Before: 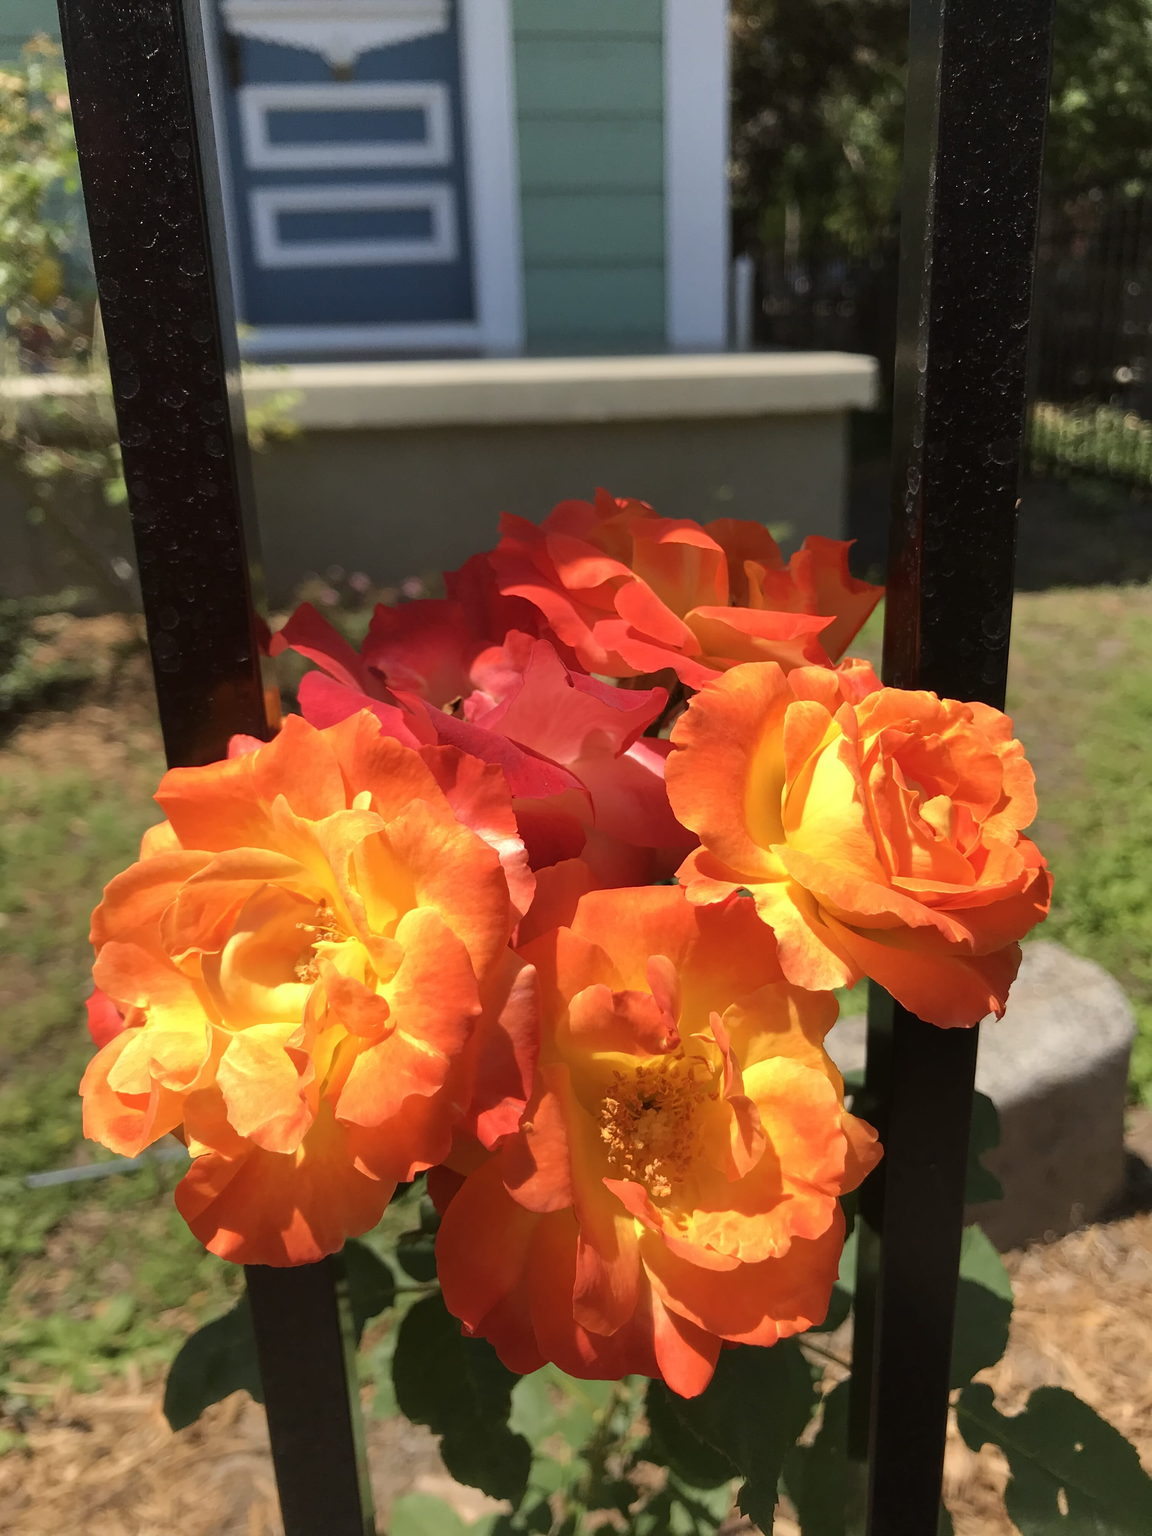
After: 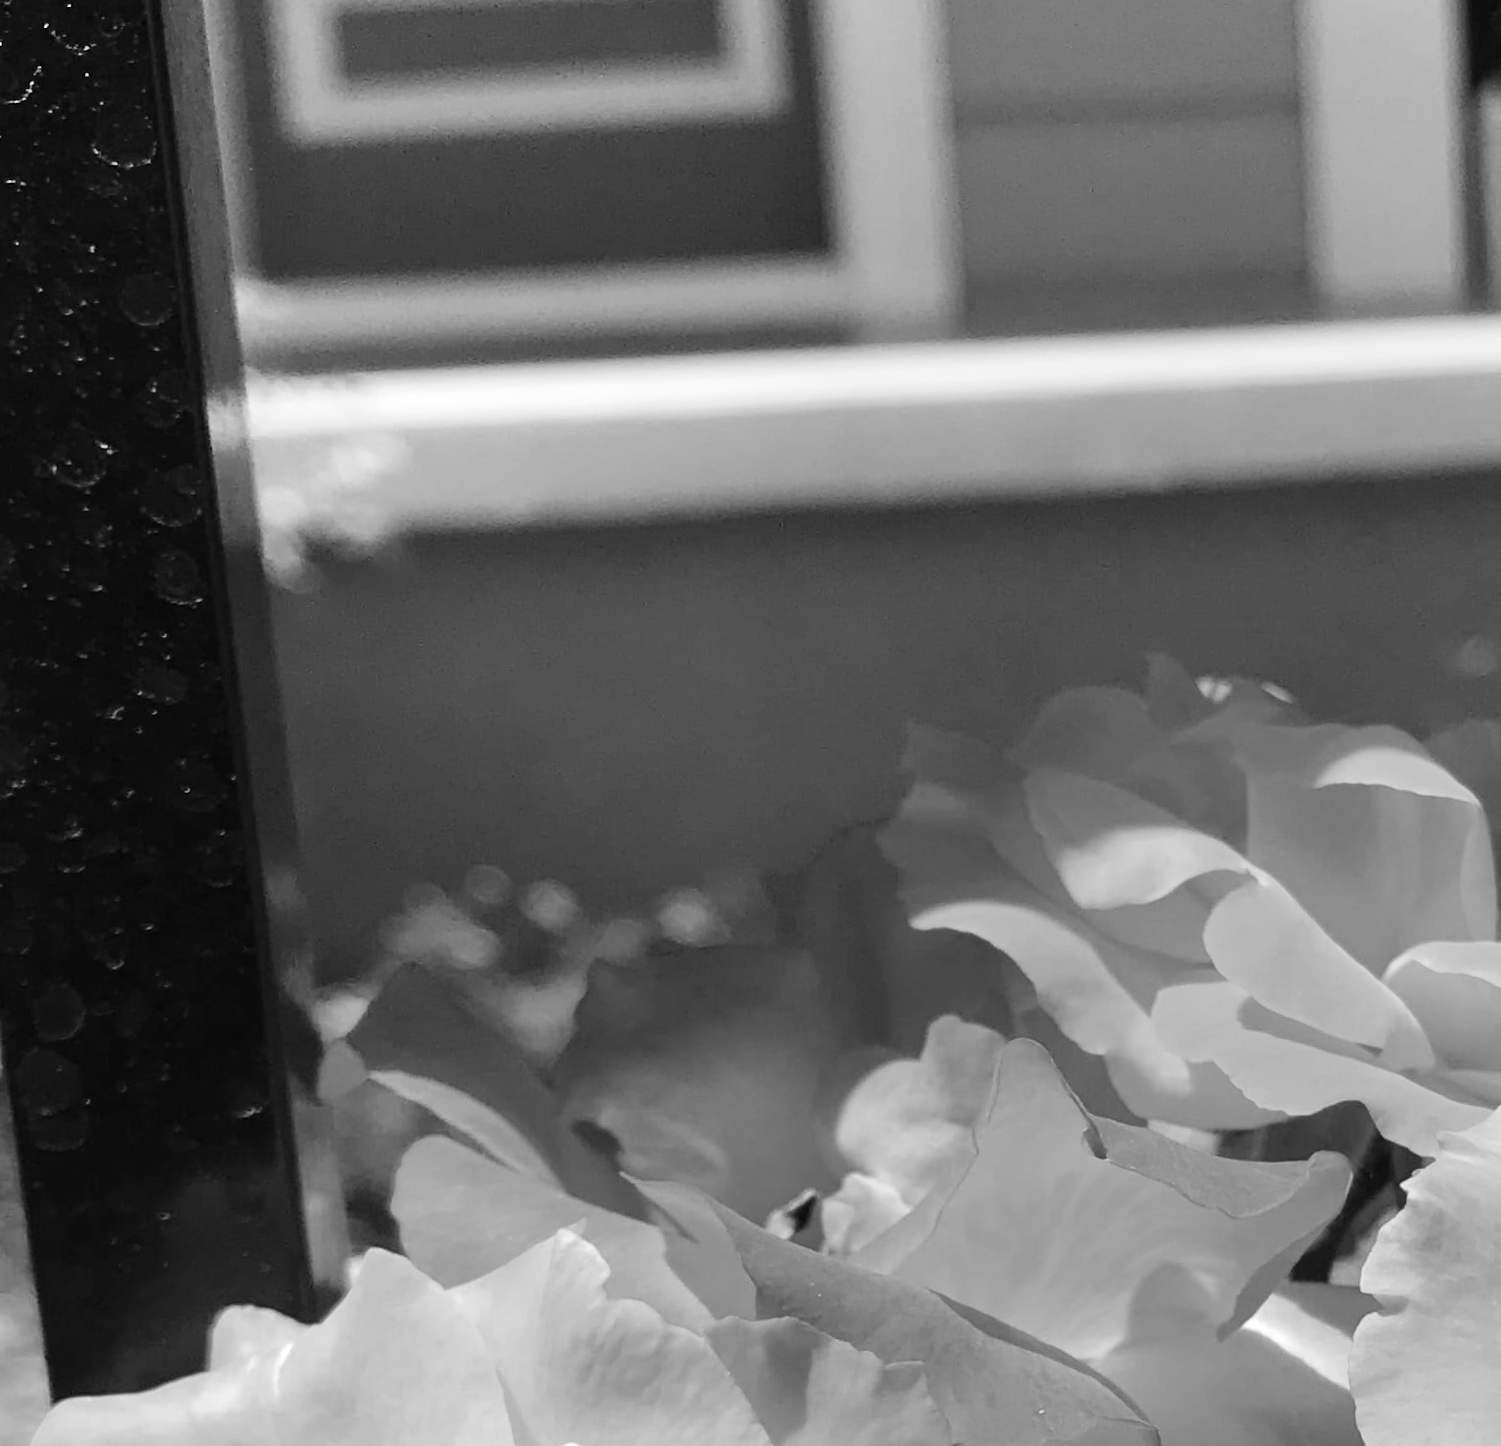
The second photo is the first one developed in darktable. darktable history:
color correction: saturation 0.8
monochrome: size 3.1
exposure: exposure 0.426 EV, compensate highlight preservation false
crop: left 10.121%, top 10.631%, right 36.218%, bottom 51.526%
tone curve: curves: ch0 [(0, 0) (0.004, 0.001) (0.133, 0.112) (0.325, 0.362) (0.832, 0.893) (1, 1)], color space Lab, linked channels, preserve colors none
rotate and perspective: rotation -1.68°, lens shift (vertical) -0.146, crop left 0.049, crop right 0.912, crop top 0.032, crop bottom 0.96
